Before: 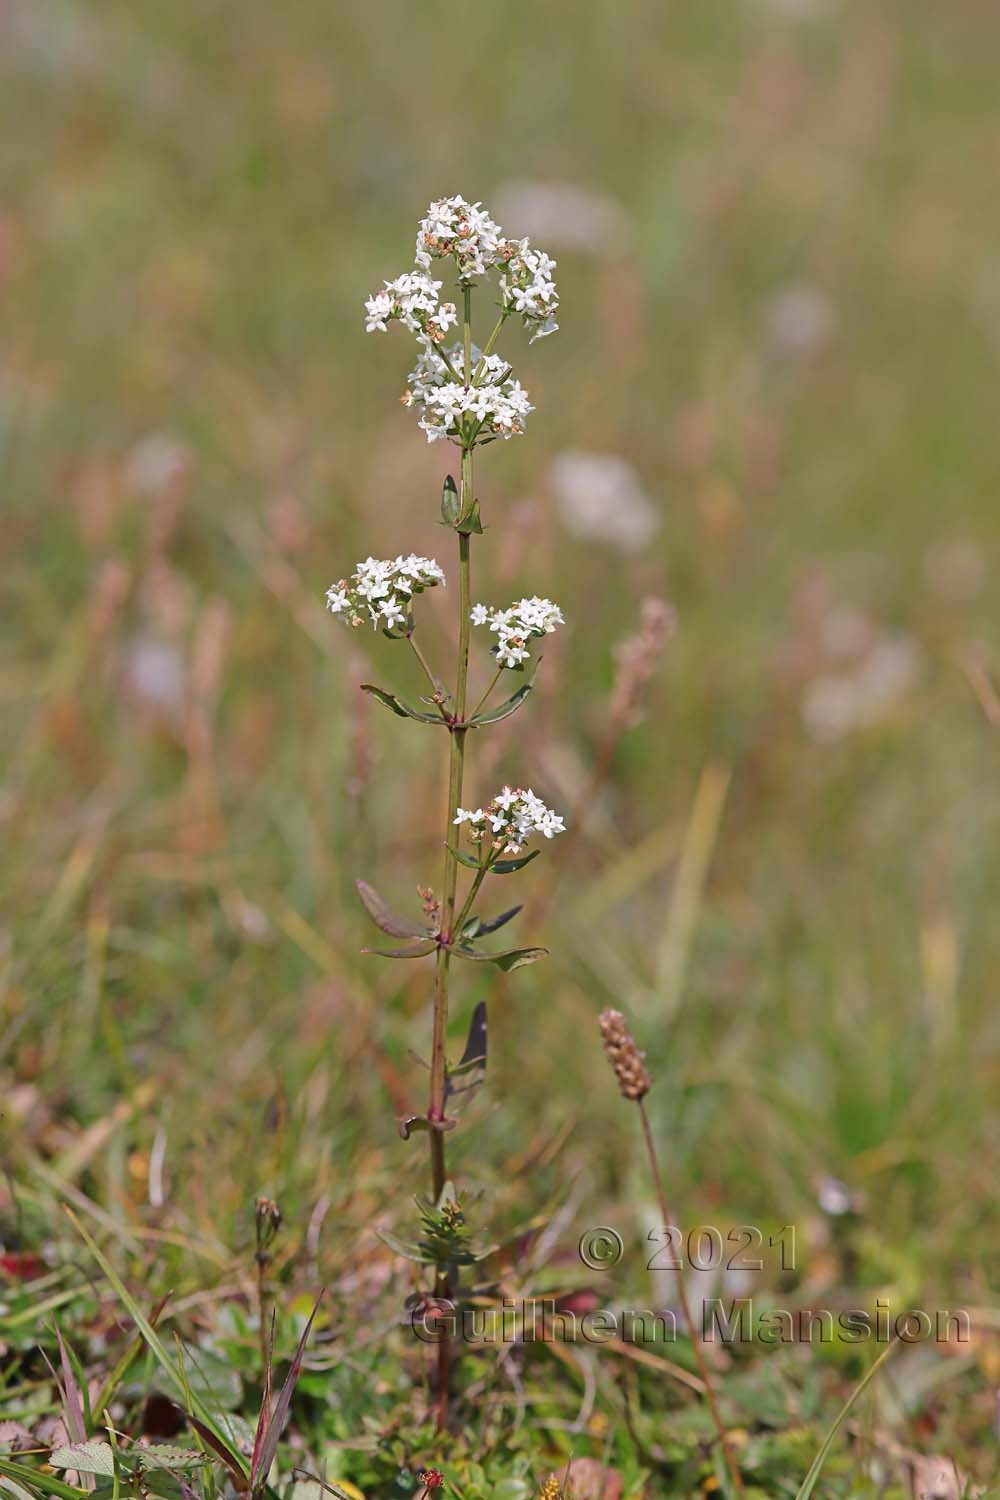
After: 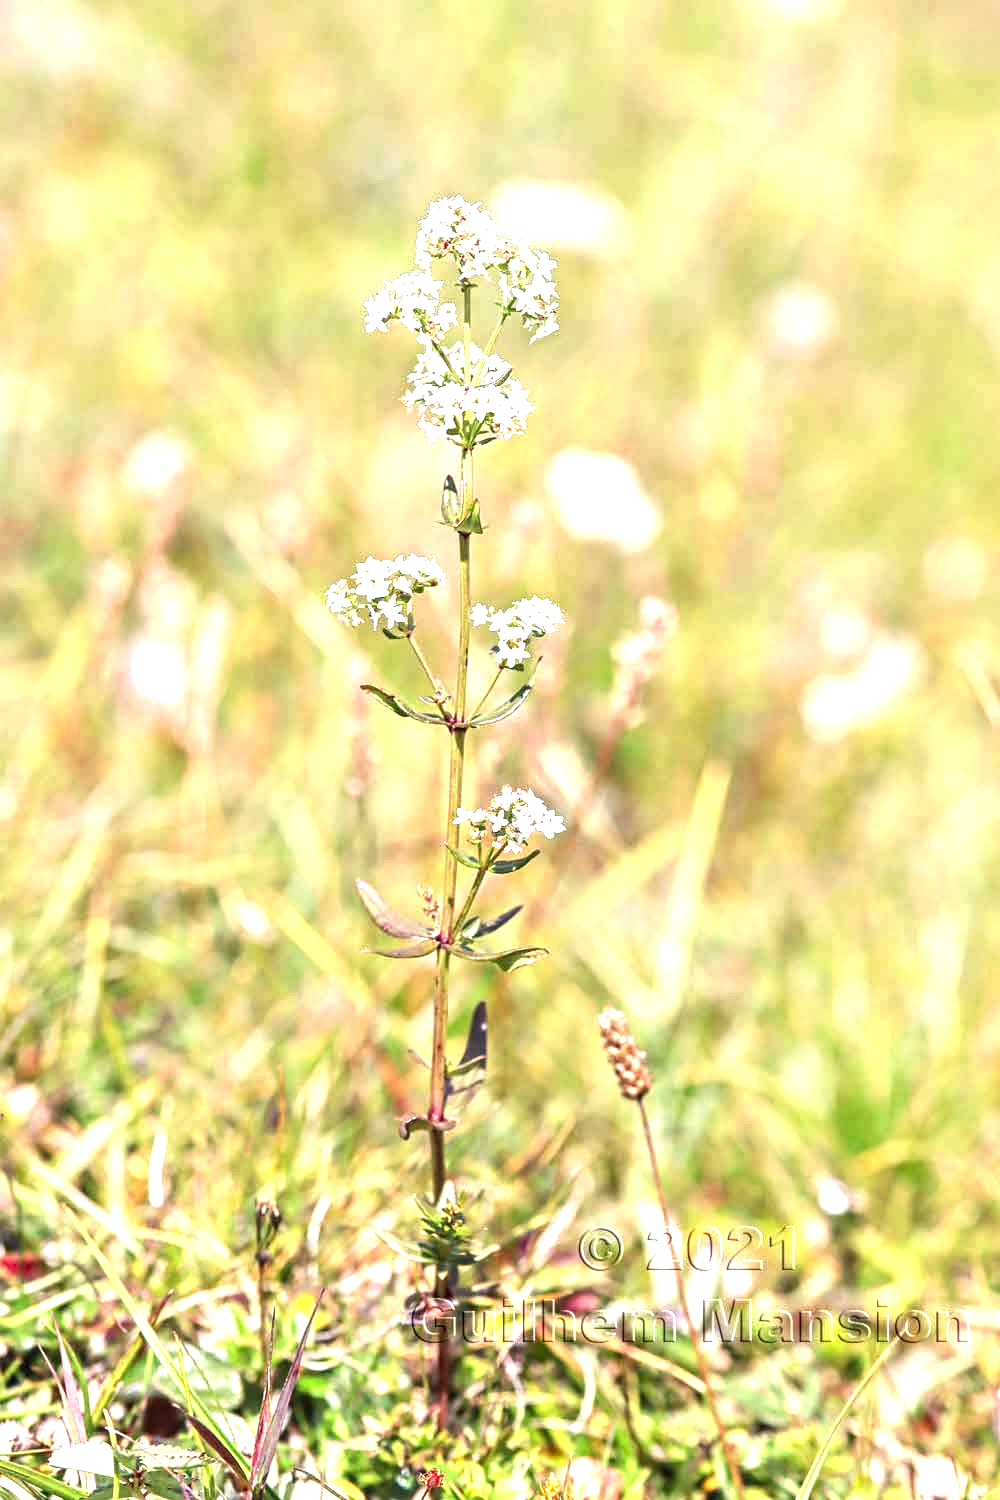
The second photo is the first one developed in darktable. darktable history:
local contrast: highlights 60%, shadows 60%, detail 160%
color correction: highlights a* 0.207, highlights b* 2.7, shadows a* -0.874, shadows b* -4.78
exposure: exposure 2 EV, compensate exposure bias true, compensate highlight preservation false
tone equalizer: on, module defaults
